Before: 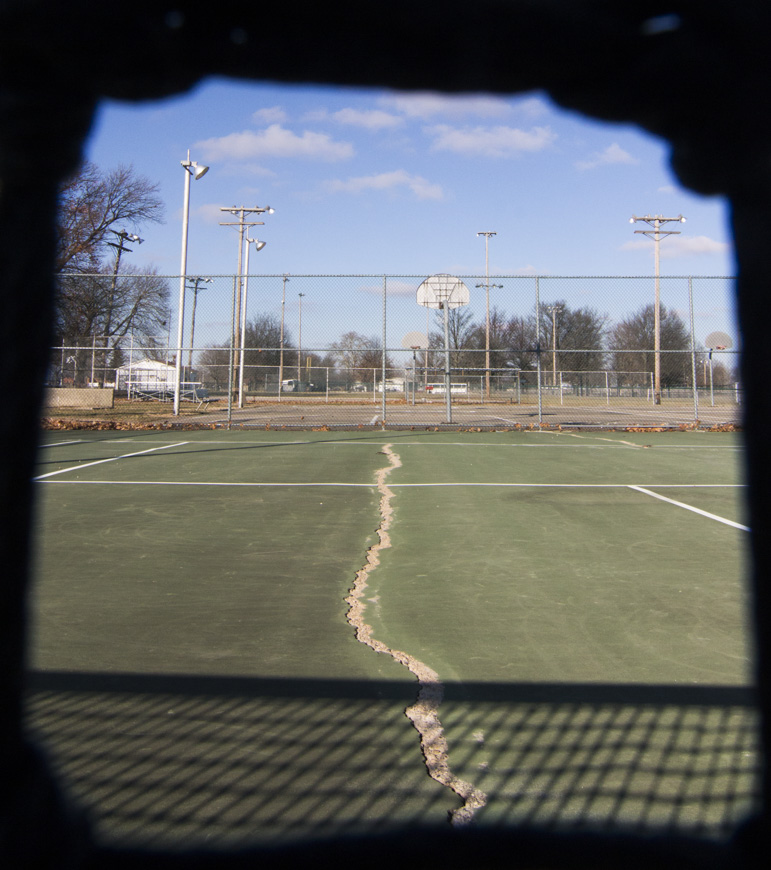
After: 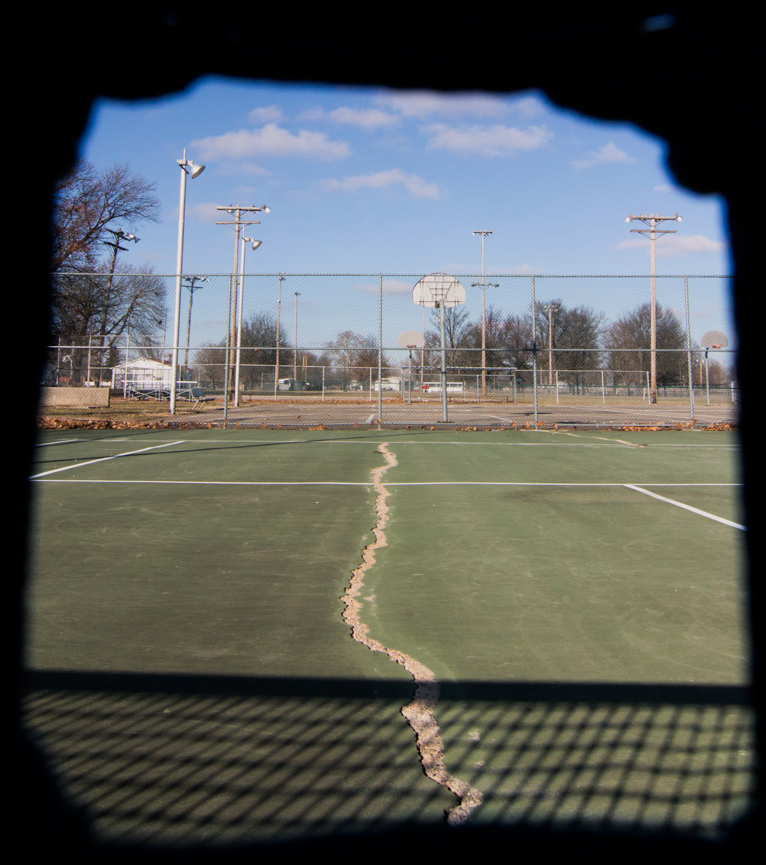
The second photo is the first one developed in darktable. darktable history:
exposure: exposure -0.155 EV, compensate highlight preservation false
crop and rotate: left 0.525%, top 0.226%, bottom 0.303%
filmic rgb: black relative exposure -9.53 EV, white relative exposure 3.03 EV, hardness 6.09, color science v6 (2022)
